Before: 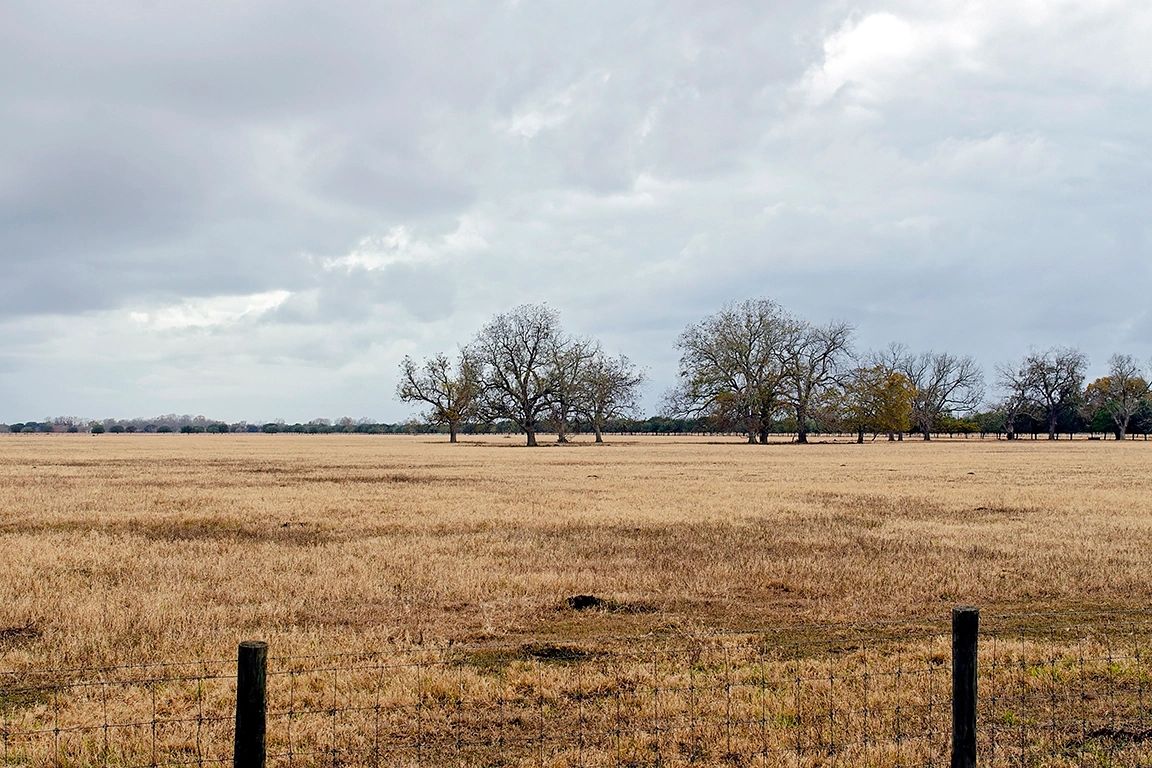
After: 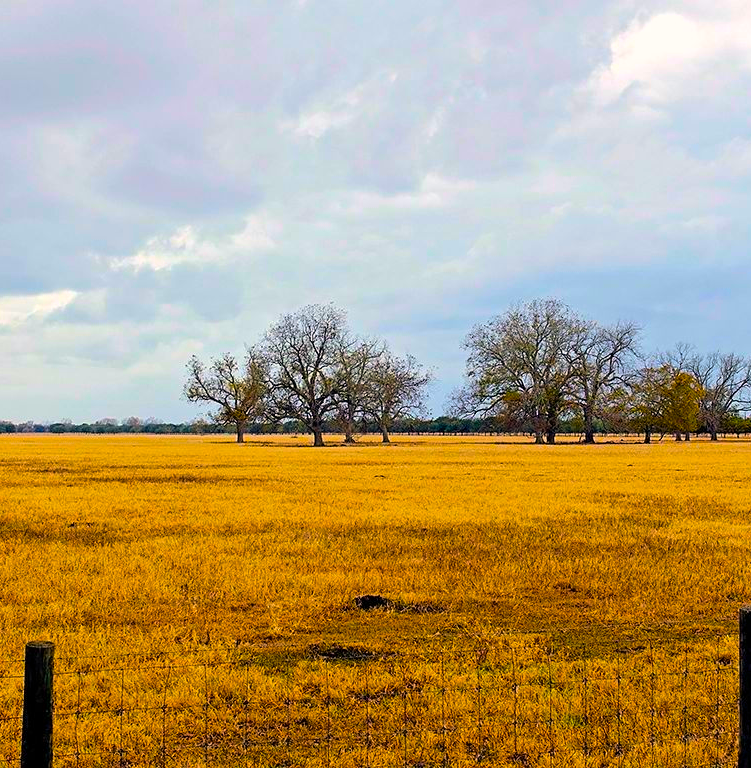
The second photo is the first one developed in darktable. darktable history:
crop and rotate: left 18.561%, right 16.238%
color correction: highlights a* 3.84, highlights b* 5.11
color balance rgb: linear chroma grading › shadows -39.462%, linear chroma grading › highlights 39.325%, linear chroma grading › global chroma 45.489%, linear chroma grading › mid-tones -29.903%, perceptual saturation grading › global saturation 41.565%, global vibrance 20%
